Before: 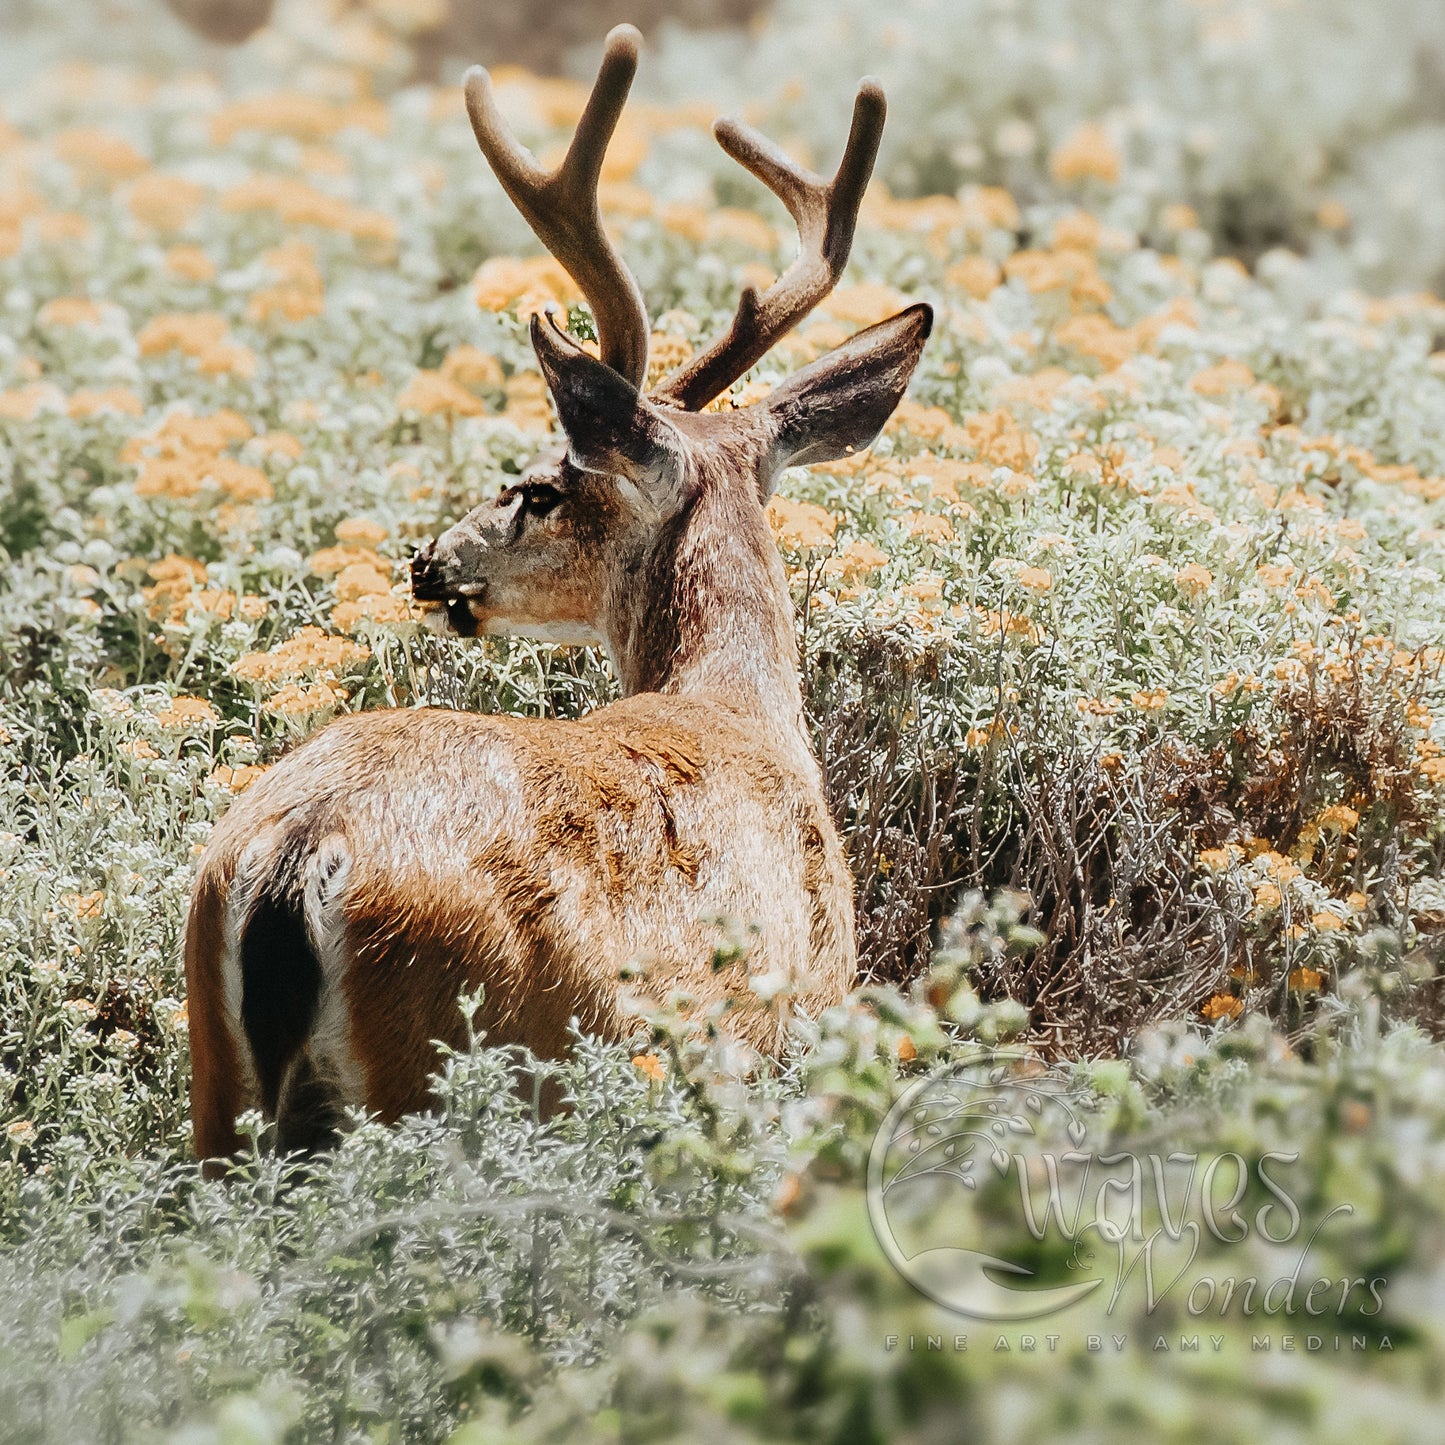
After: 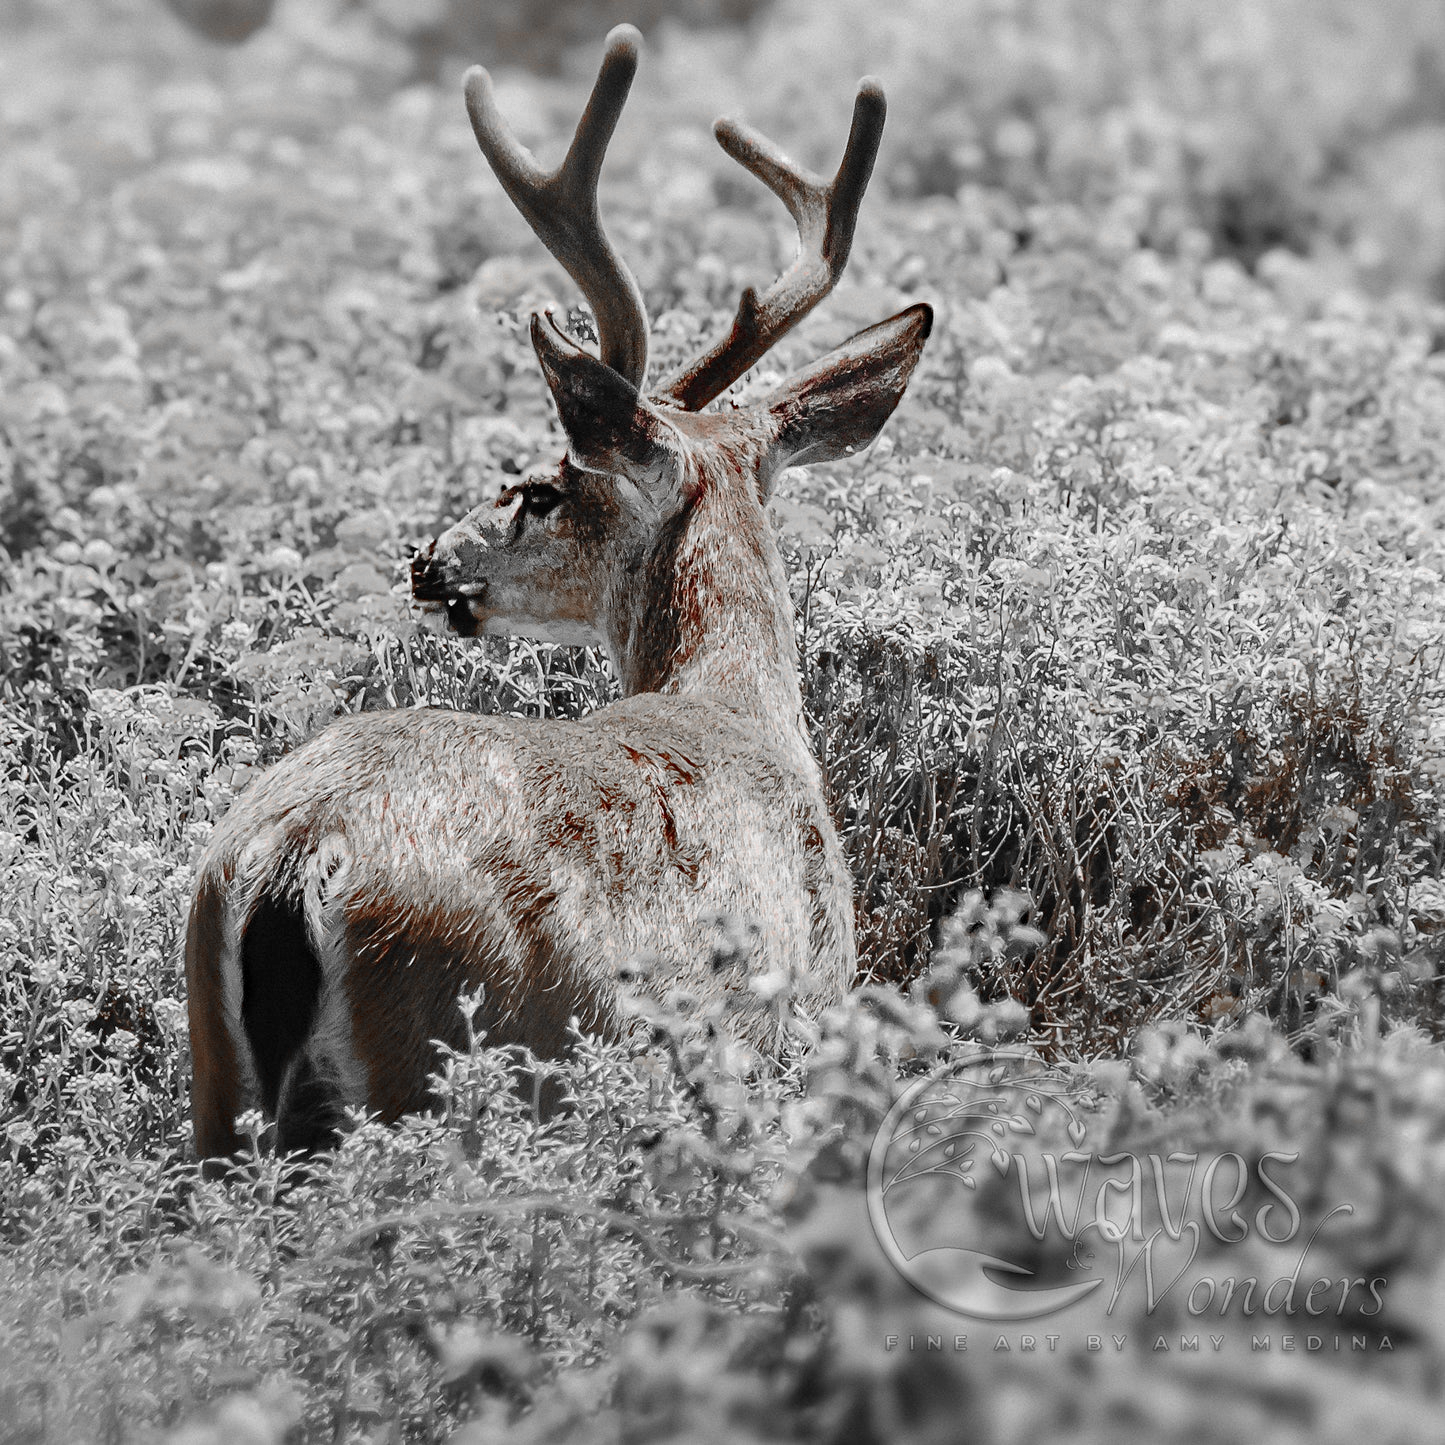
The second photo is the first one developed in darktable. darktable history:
haze removal: strength 0.29, distance 0.25, compatibility mode true, adaptive false
color zones: curves: ch0 [(0, 0.352) (0.143, 0.407) (0.286, 0.386) (0.429, 0.431) (0.571, 0.829) (0.714, 0.853) (0.857, 0.833) (1, 0.352)]; ch1 [(0, 0.604) (0.072, 0.726) (0.096, 0.608) (0.205, 0.007) (0.571, -0.006) (0.839, -0.013) (0.857, -0.012) (1, 0.604)]
